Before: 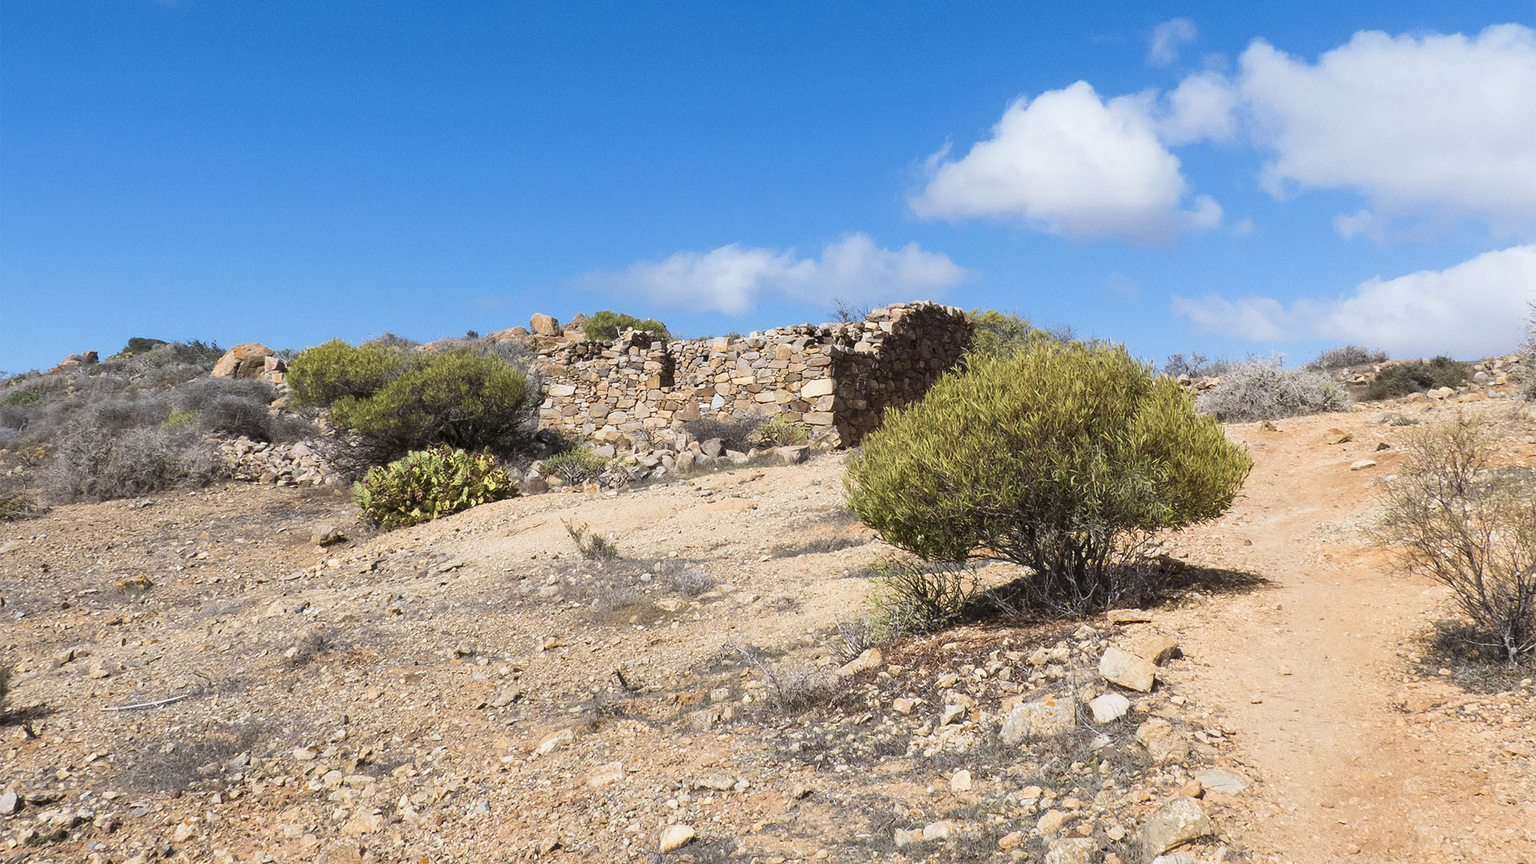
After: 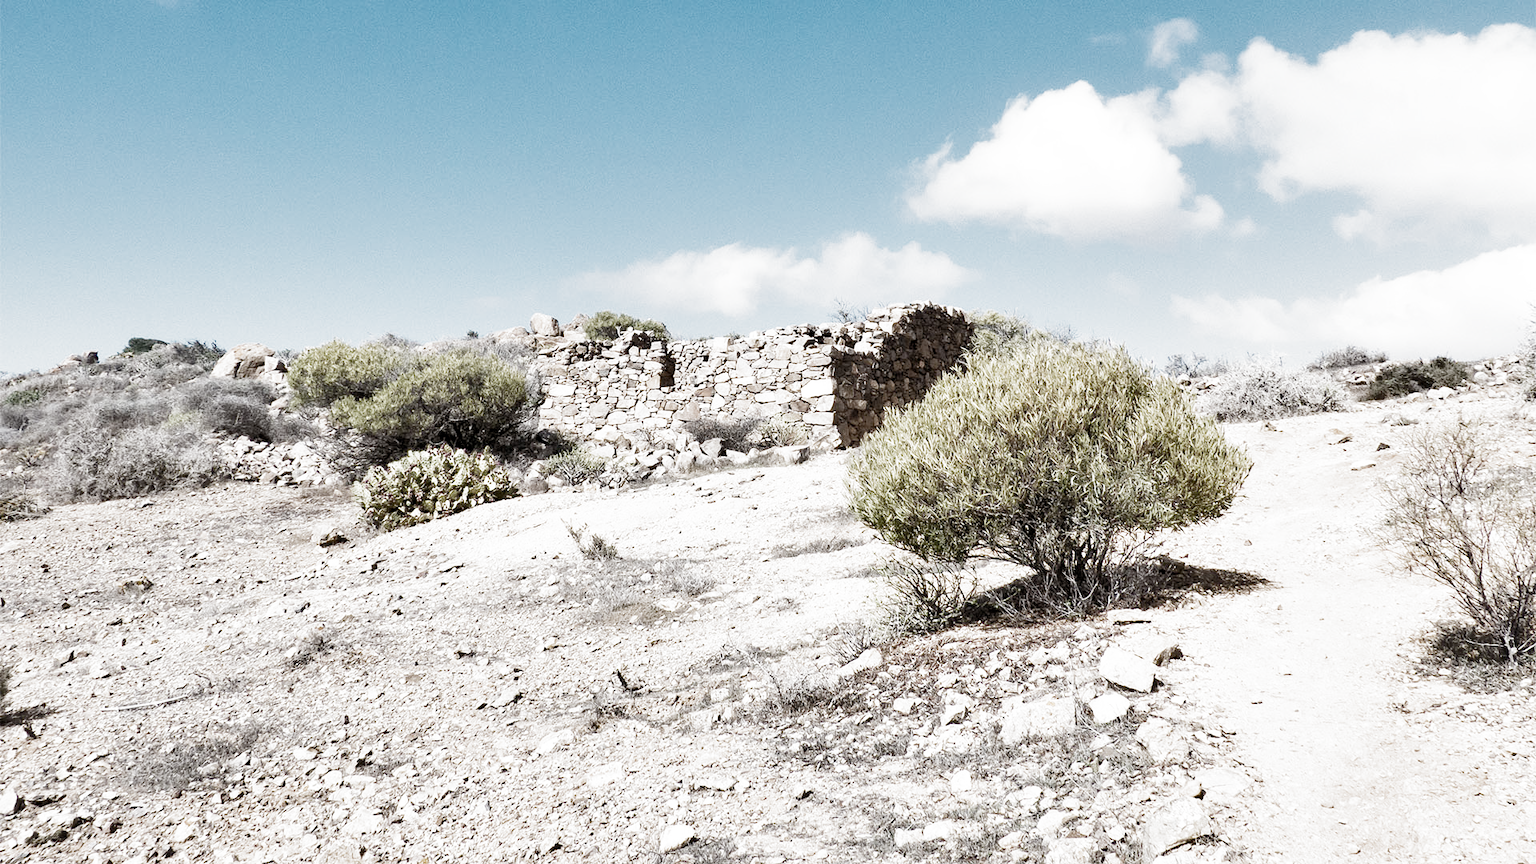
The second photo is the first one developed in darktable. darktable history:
exposure: black level correction 0, exposure 1.693 EV, compensate exposure bias true, compensate highlight preservation false
shadows and highlights: low approximation 0.01, soften with gaussian
filmic rgb: black relative exposure -5.03 EV, white relative exposure 3.96 EV, hardness 2.89, contrast 1.188, highlights saturation mix -31.35%, add noise in highlights 0.001, preserve chrominance no, color science v4 (2020)
